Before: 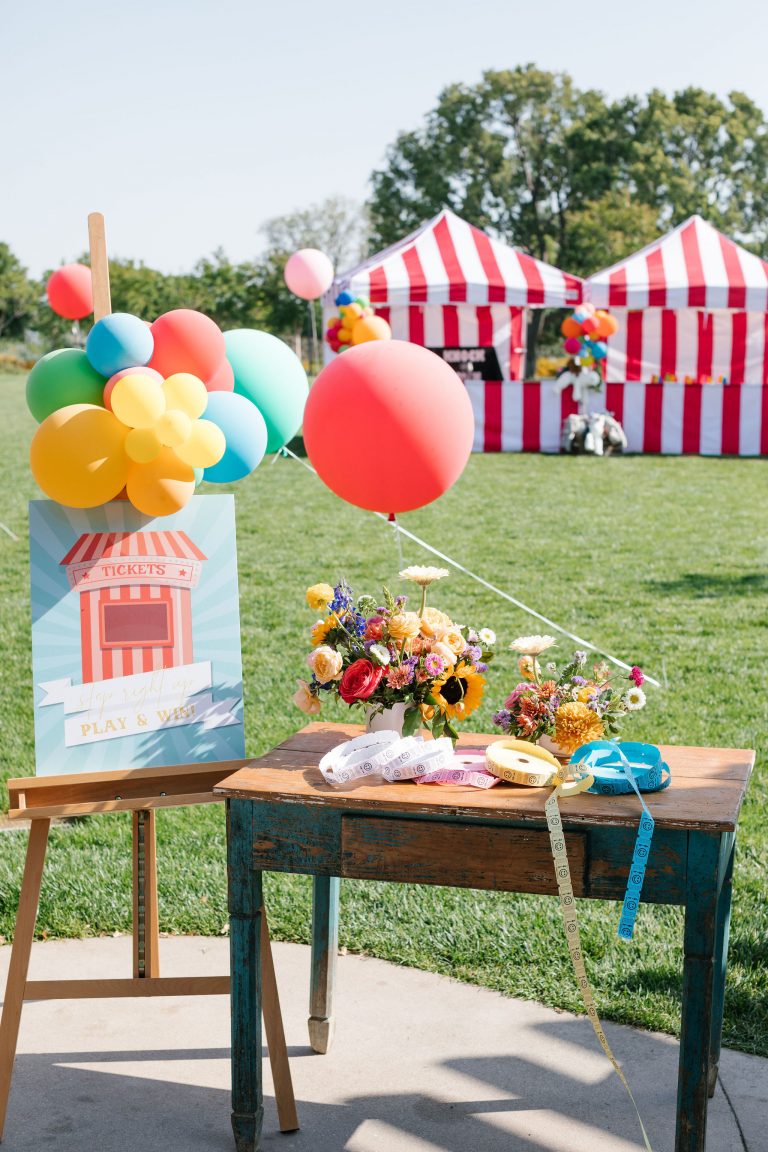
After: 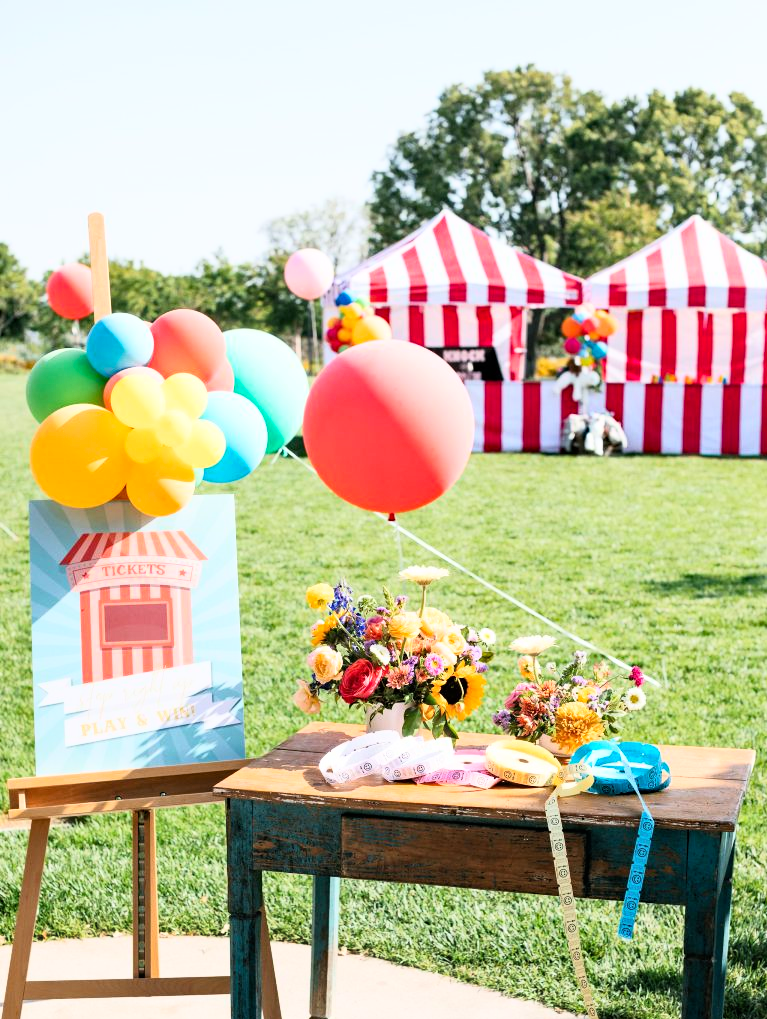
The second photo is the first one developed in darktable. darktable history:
base curve: curves: ch0 [(0, 0) (0.005, 0.002) (0.193, 0.295) (0.399, 0.664) (0.75, 0.928) (1, 1)]
haze removal: compatibility mode true, adaptive false
crop and rotate: top 0%, bottom 11.49%
